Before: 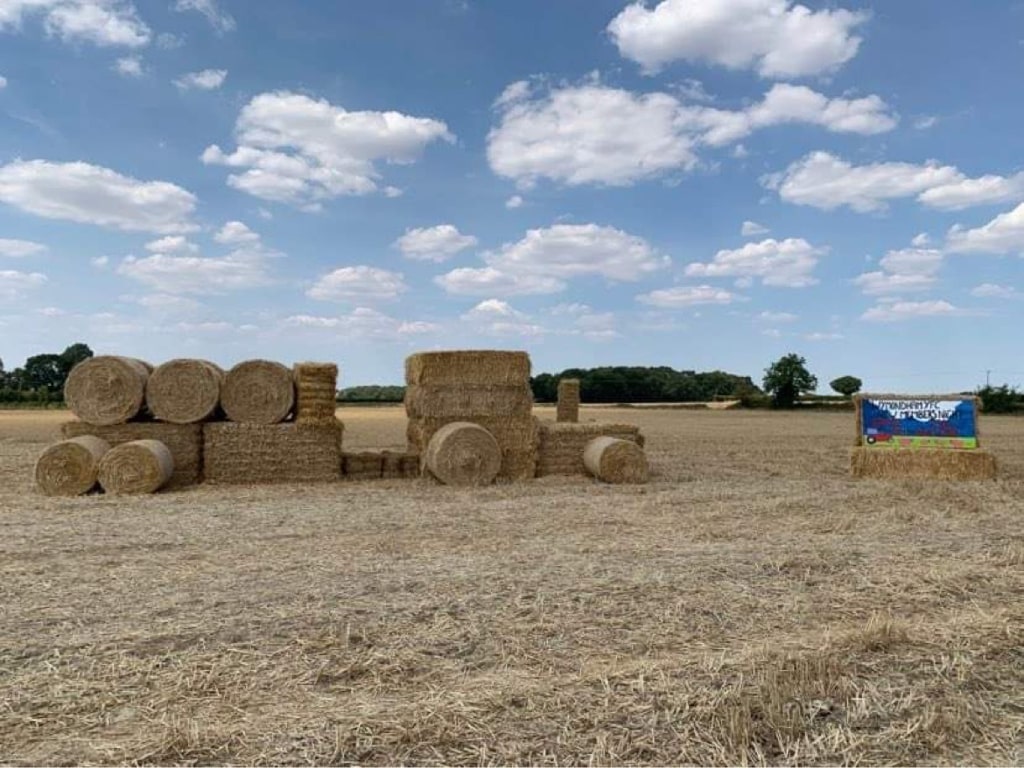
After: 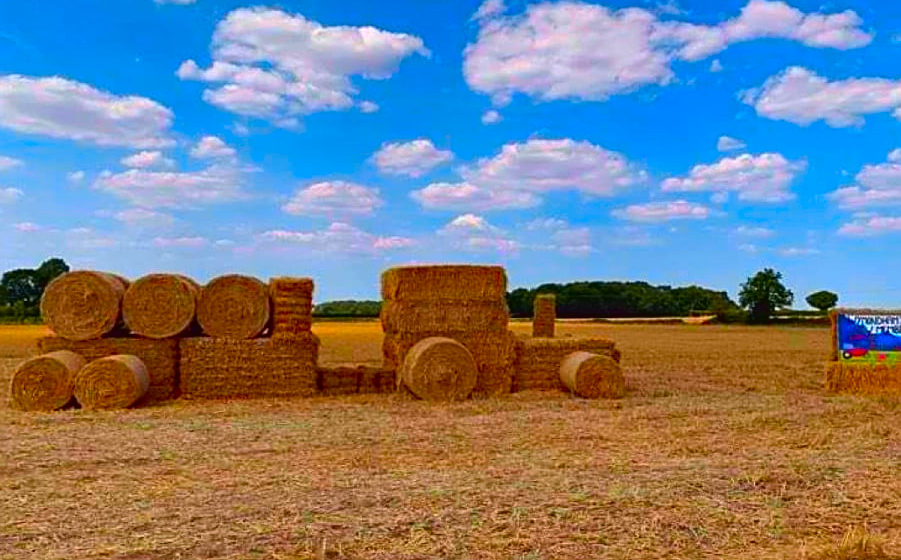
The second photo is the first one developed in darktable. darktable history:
crop and rotate: left 2.356%, top 11.197%, right 9.622%, bottom 15.872%
tone curve: curves: ch0 [(0, 0.029) (0.253, 0.237) (1, 0.945)]; ch1 [(0, 0) (0.401, 0.42) (0.442, 0.47) (0.492, 0.498) (0.511, 0.523) (0.557, 0.565) (0.66, 0.683) (1, 1)]; ch2 [(0, 0) (0.394, 0.413) (0.5, 0.5) (0.578, 0.568) (1, 1)], color space Lab, independent channels, preserve colors none
color correction: highlights b* -0.039, saturation 2.95
sharpen: on, module defaults
haze removal: compatibility mode true
